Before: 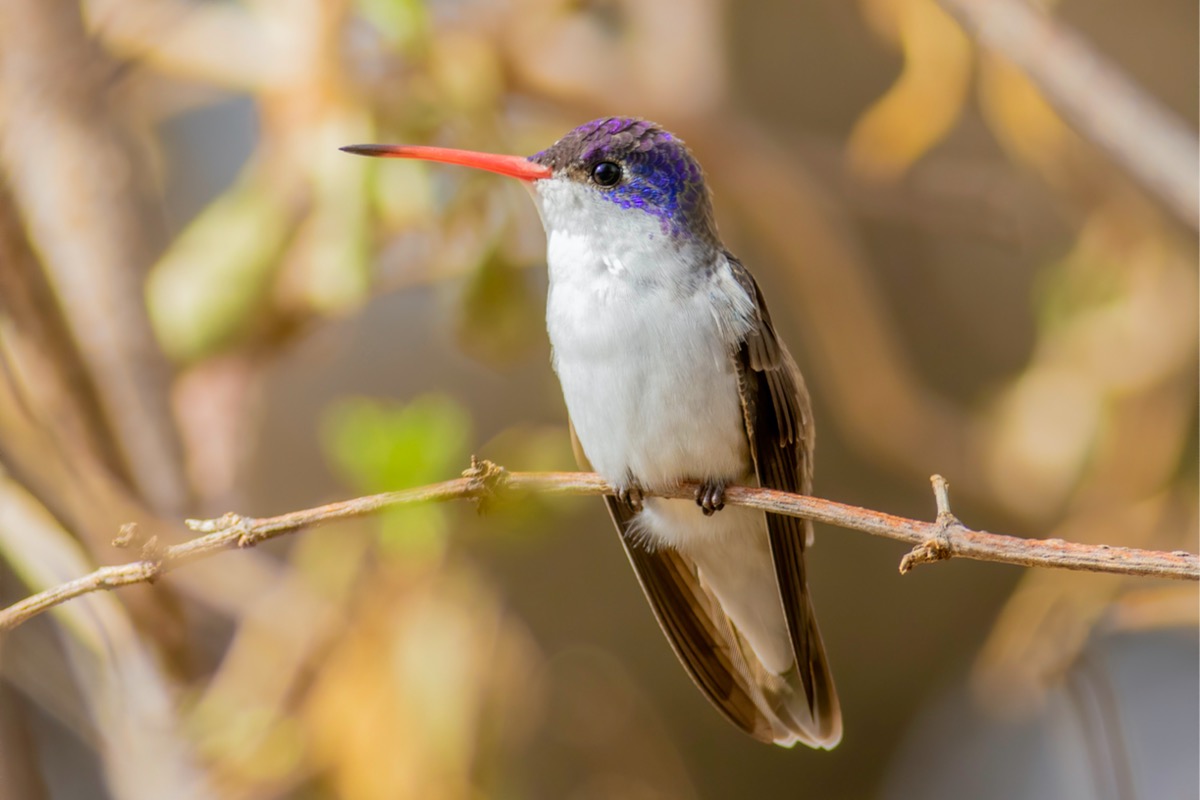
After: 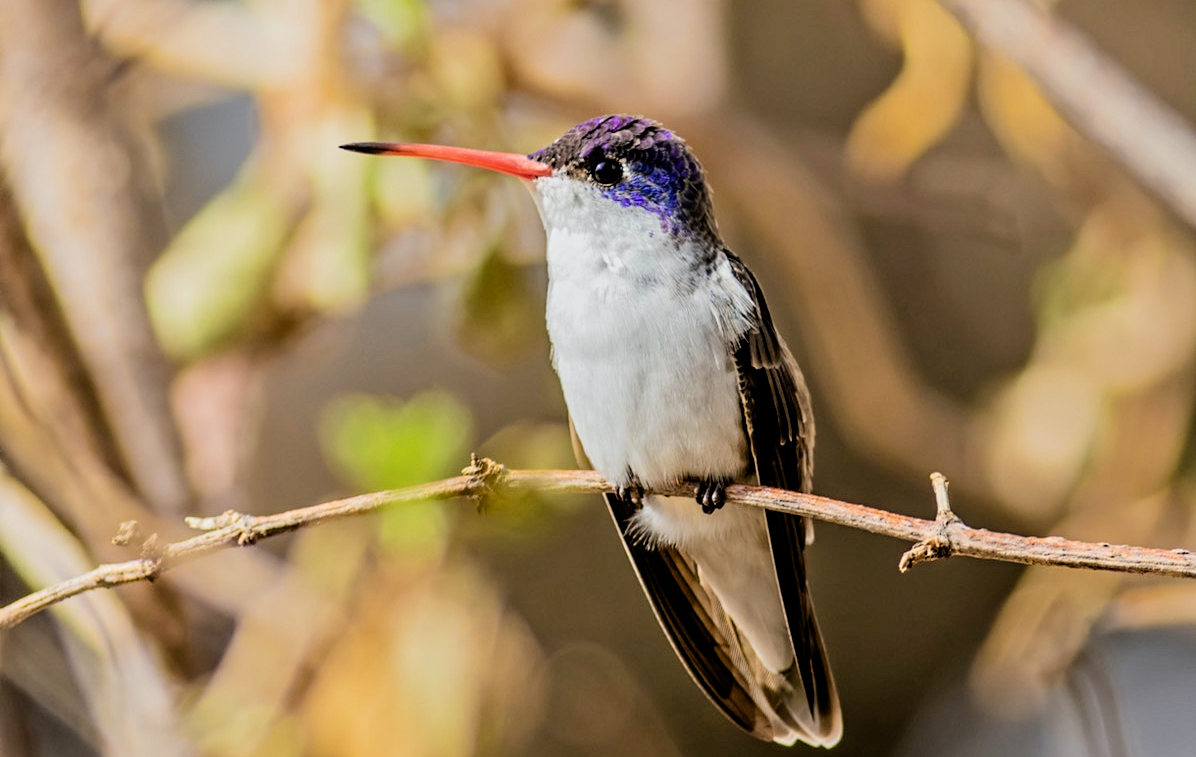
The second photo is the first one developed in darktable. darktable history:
contrast equalizer: y [[0.5, 0.542, 0.583, 0.625, 0.667, 0.708], [0.5 ×6], [0.5 ×6], [0 ×6], [0 ×6]]
crop: top 0.278%, right 0.26%, bottom 5.018%
filmic rgb: black relative exposure -5.07 EV, white relative exposure 3.99 EV, threshold 3.05 EV, hardness 2.88, contrast 1.296, color science v6 (2022), enable highlight reconstruction true
